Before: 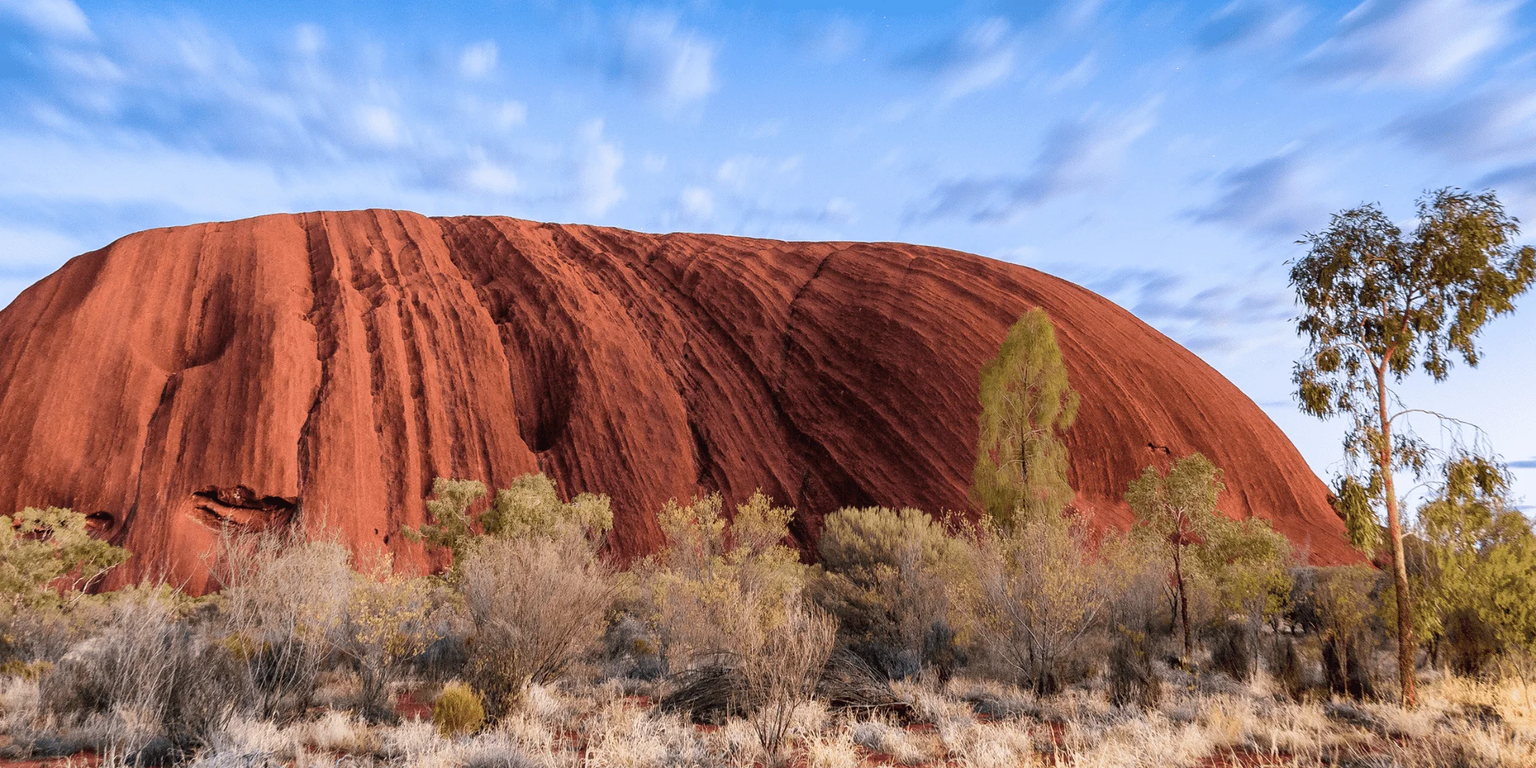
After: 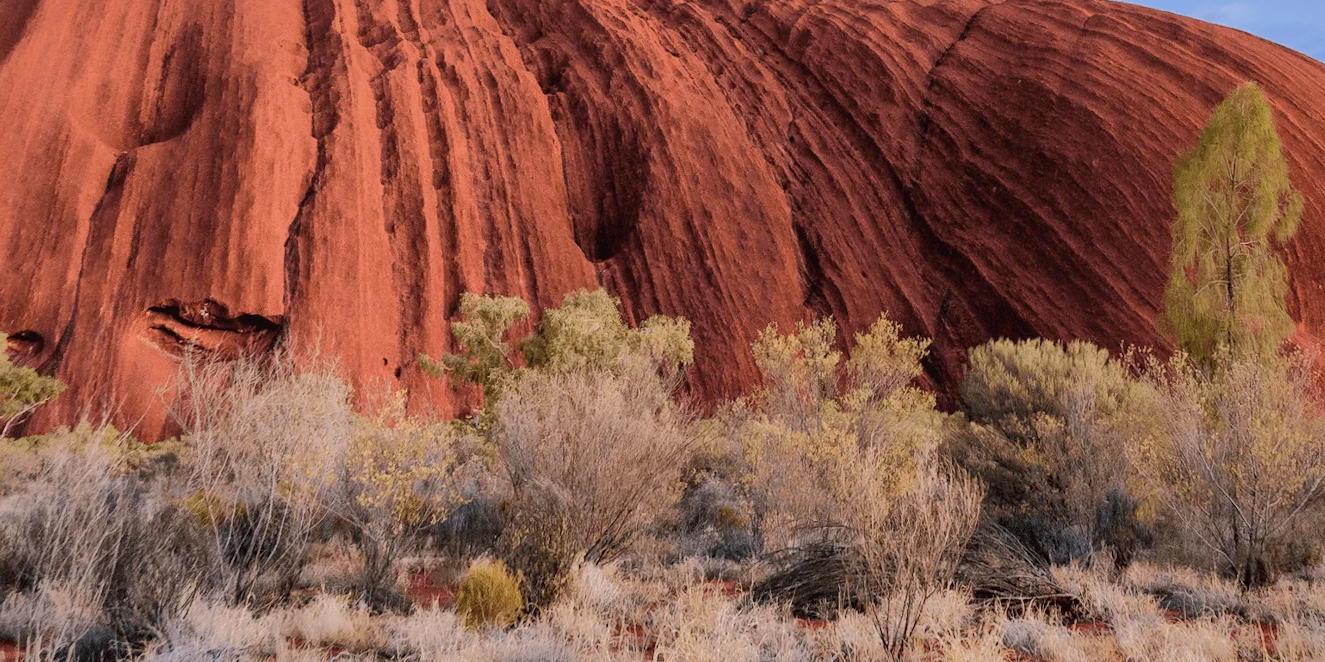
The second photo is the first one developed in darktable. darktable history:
white balance: red 1.009, blue 1.027
crop and rotate: angle -0.82°, left 3.85%, top 31.828%, right 27.992%
shadows and highlights: shadows -19.91, highlights -73.15
